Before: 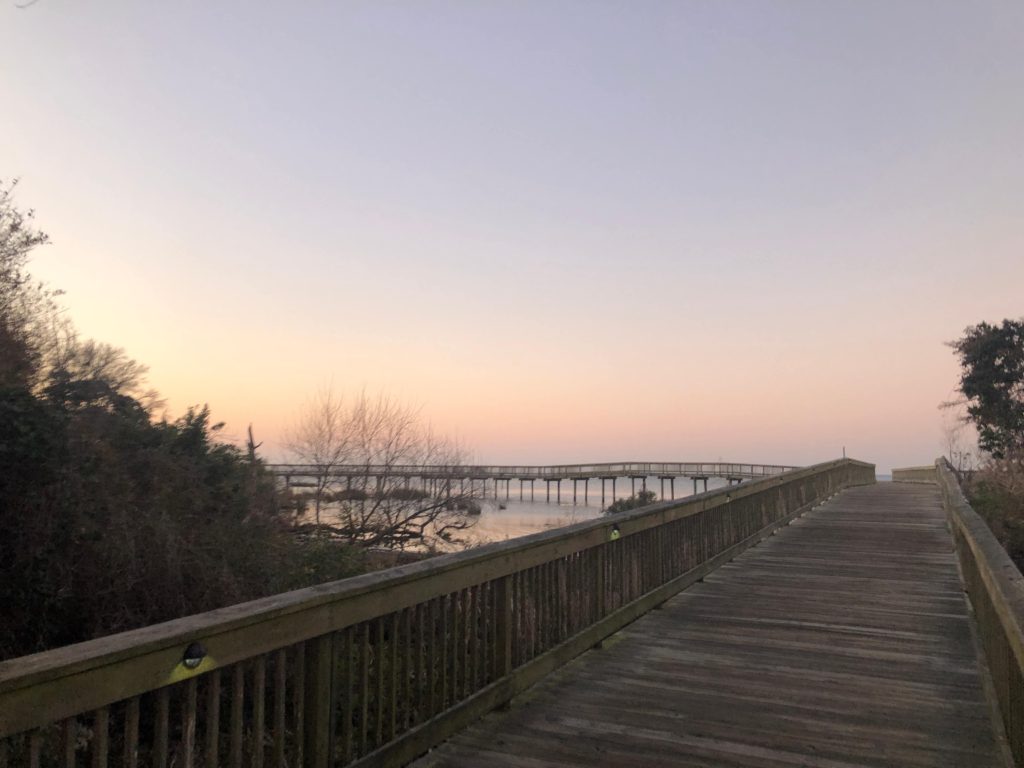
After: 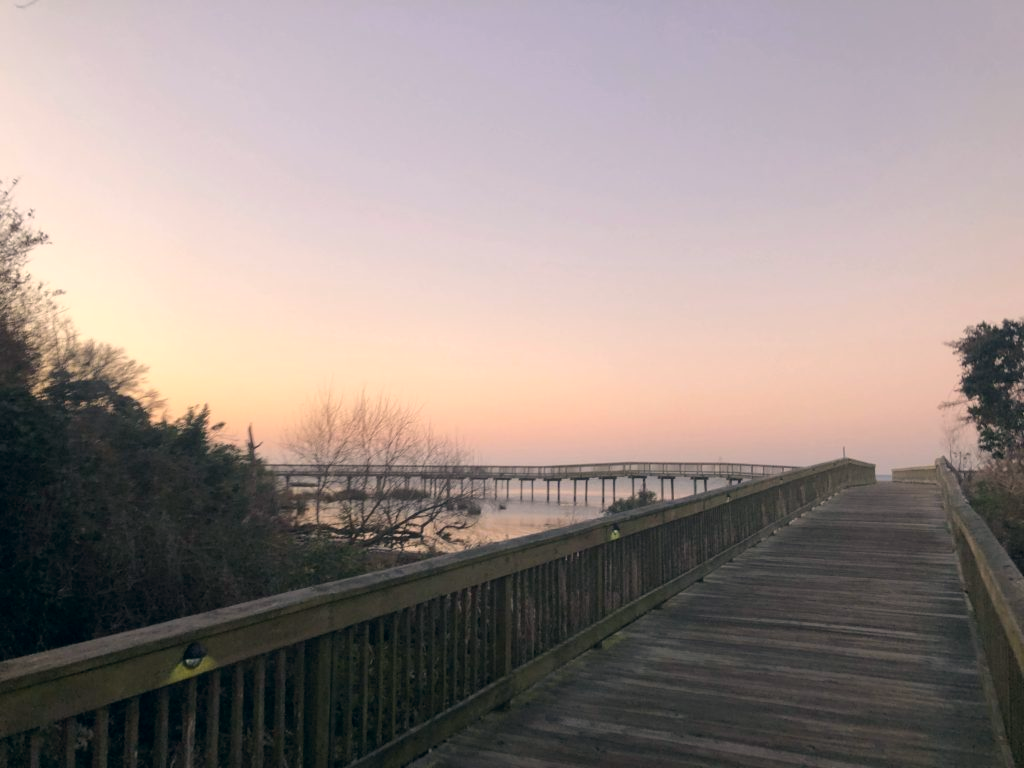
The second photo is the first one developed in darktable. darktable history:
color correction: highlights a* 5.38, highlights b* 5.28, shadows a* -4.68, shadows b* -5.15
